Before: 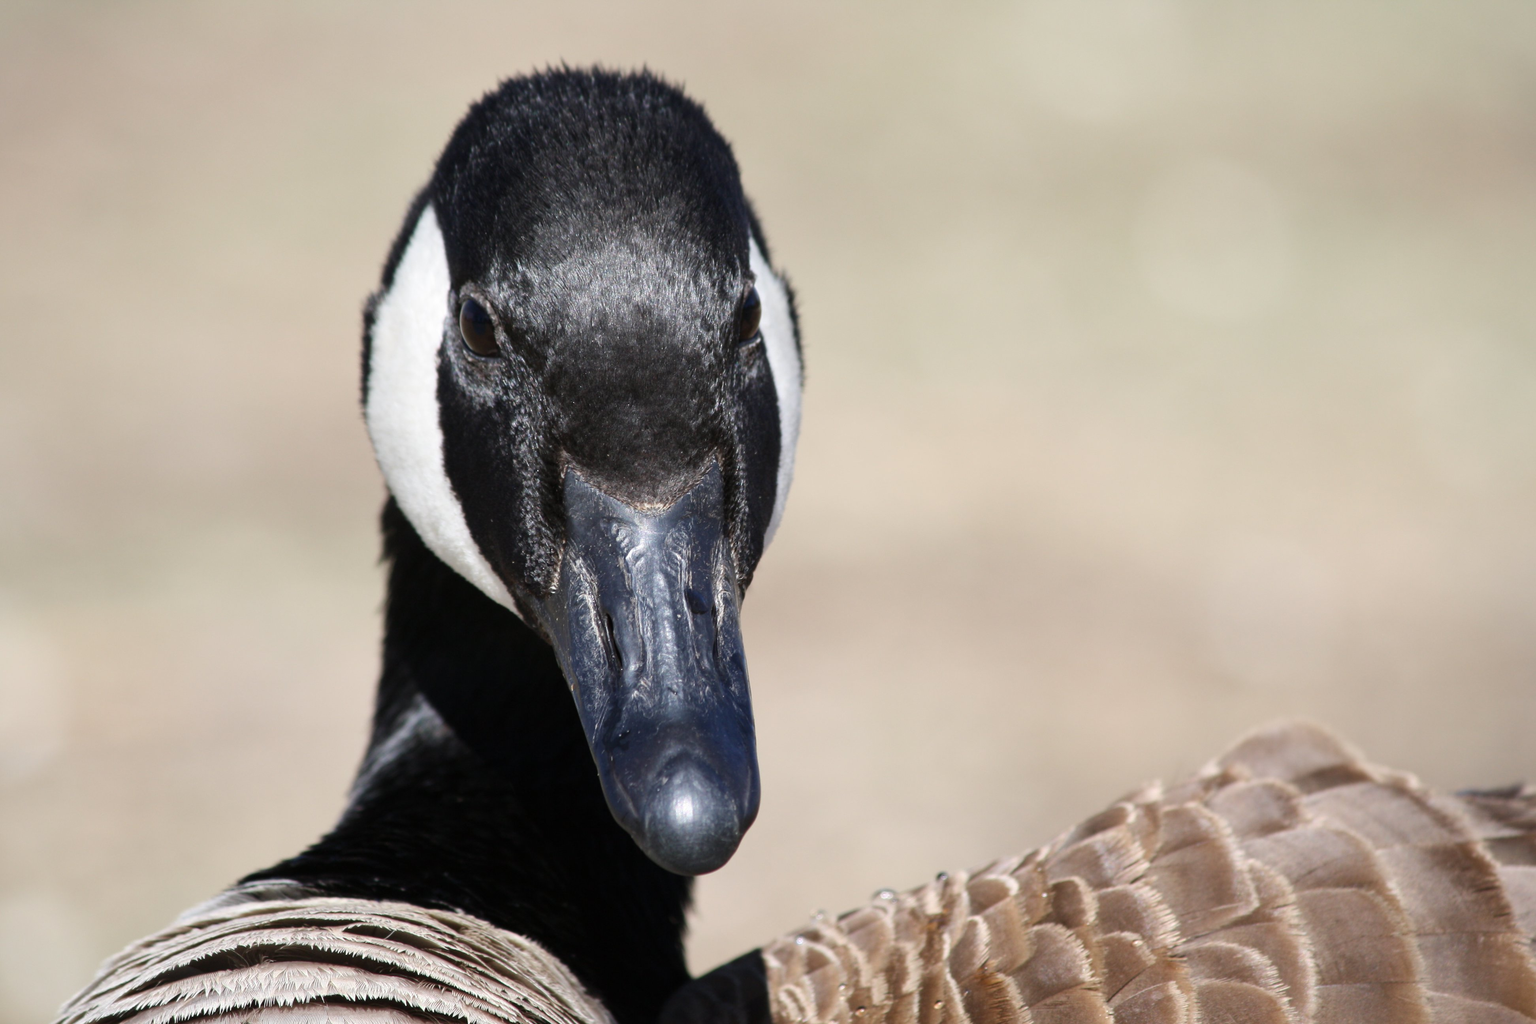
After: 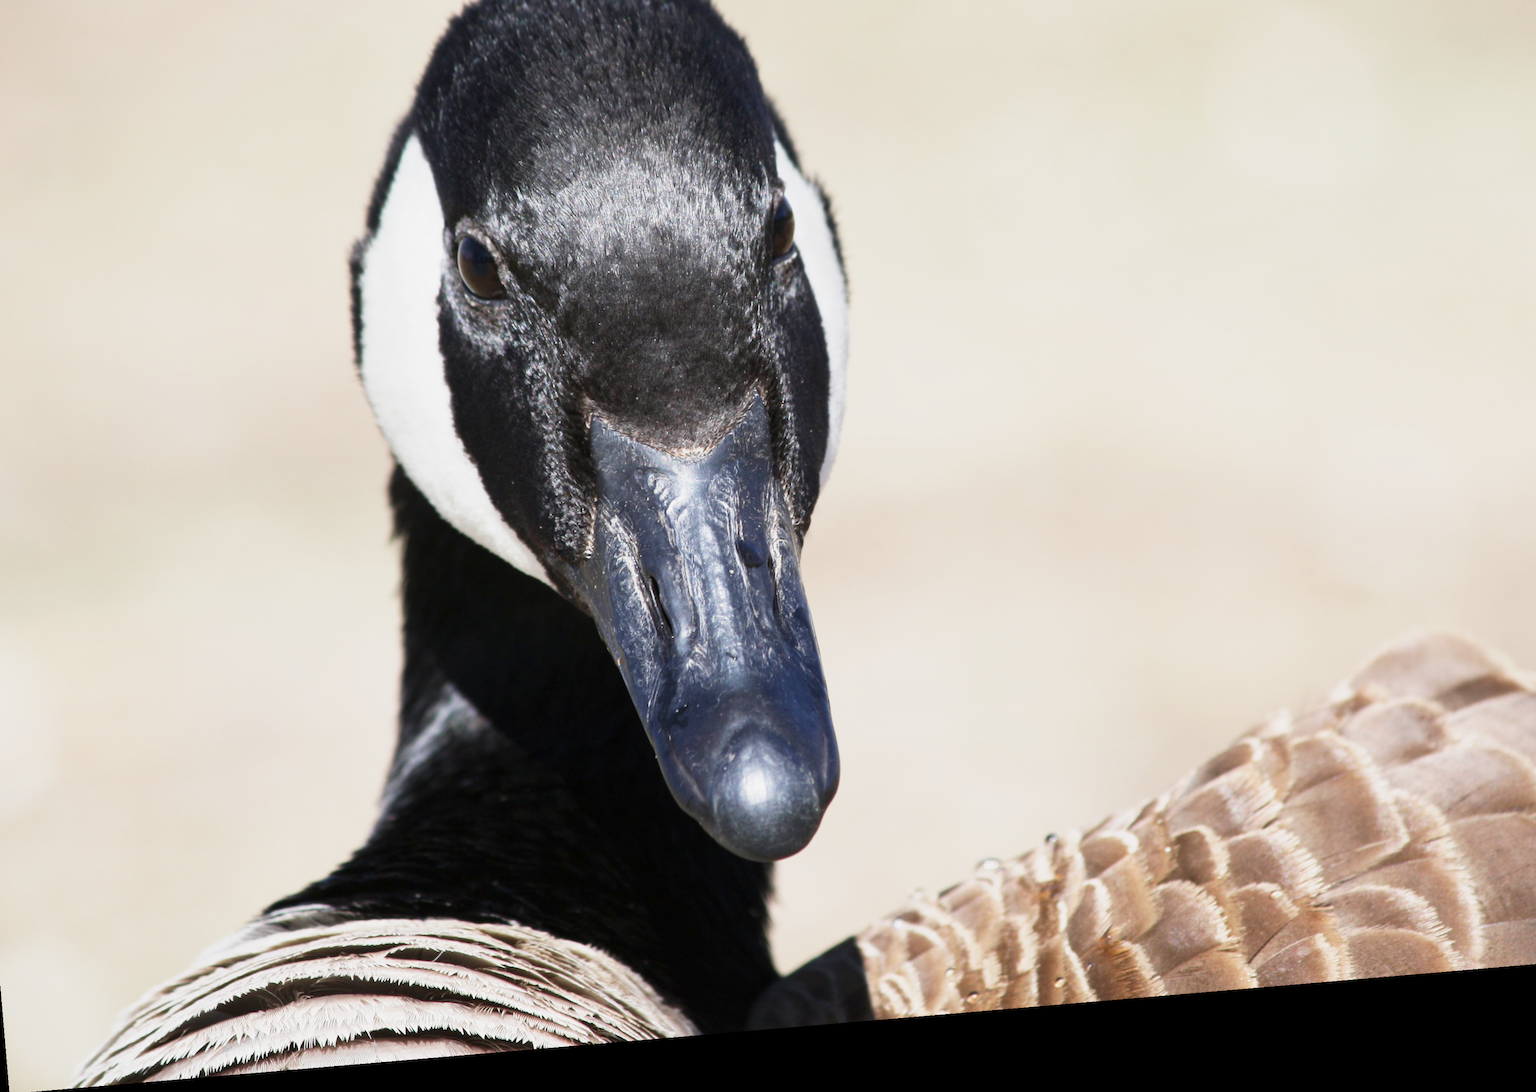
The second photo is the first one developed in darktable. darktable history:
base curve: curves: ch0 [(0, 0) (0.088, 0.125) (0.176, 0.251) (0.354, 0.501) (0.613, 0.749) (1, 0.877)], preserve colors none
exposure: exposure 0.191 EV, compensate highlight preservation false
rotate and perspective: rotation -4.86°, automatic cropping off
crop and rotate: left 4.842%, top 15.51%, right 10.668%
